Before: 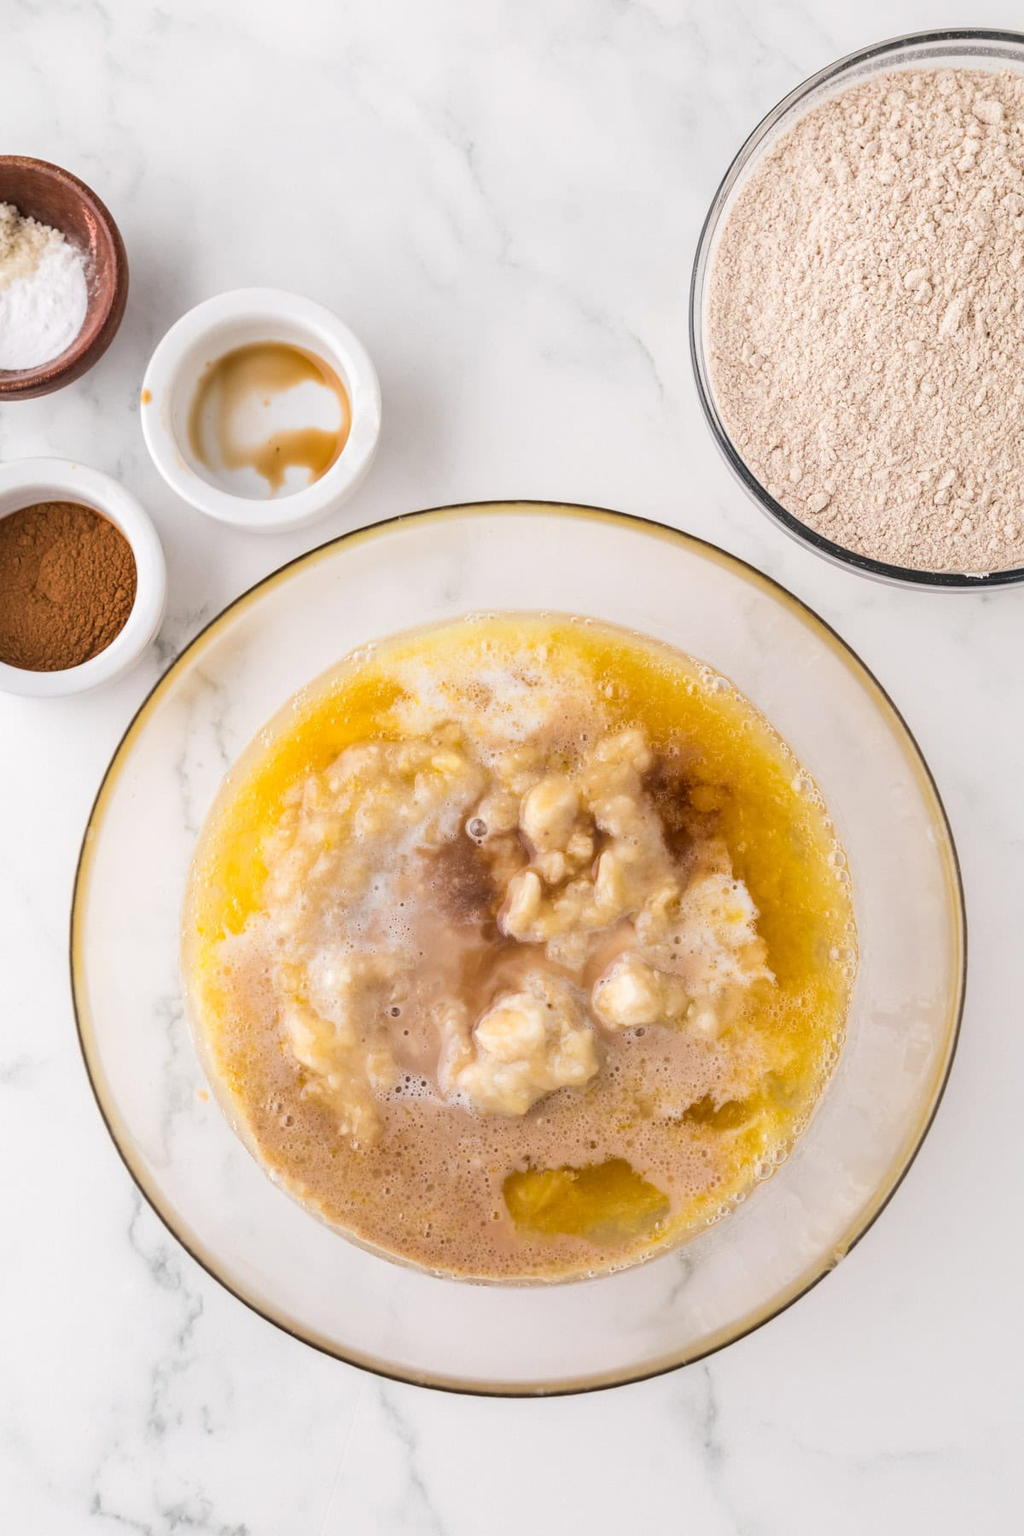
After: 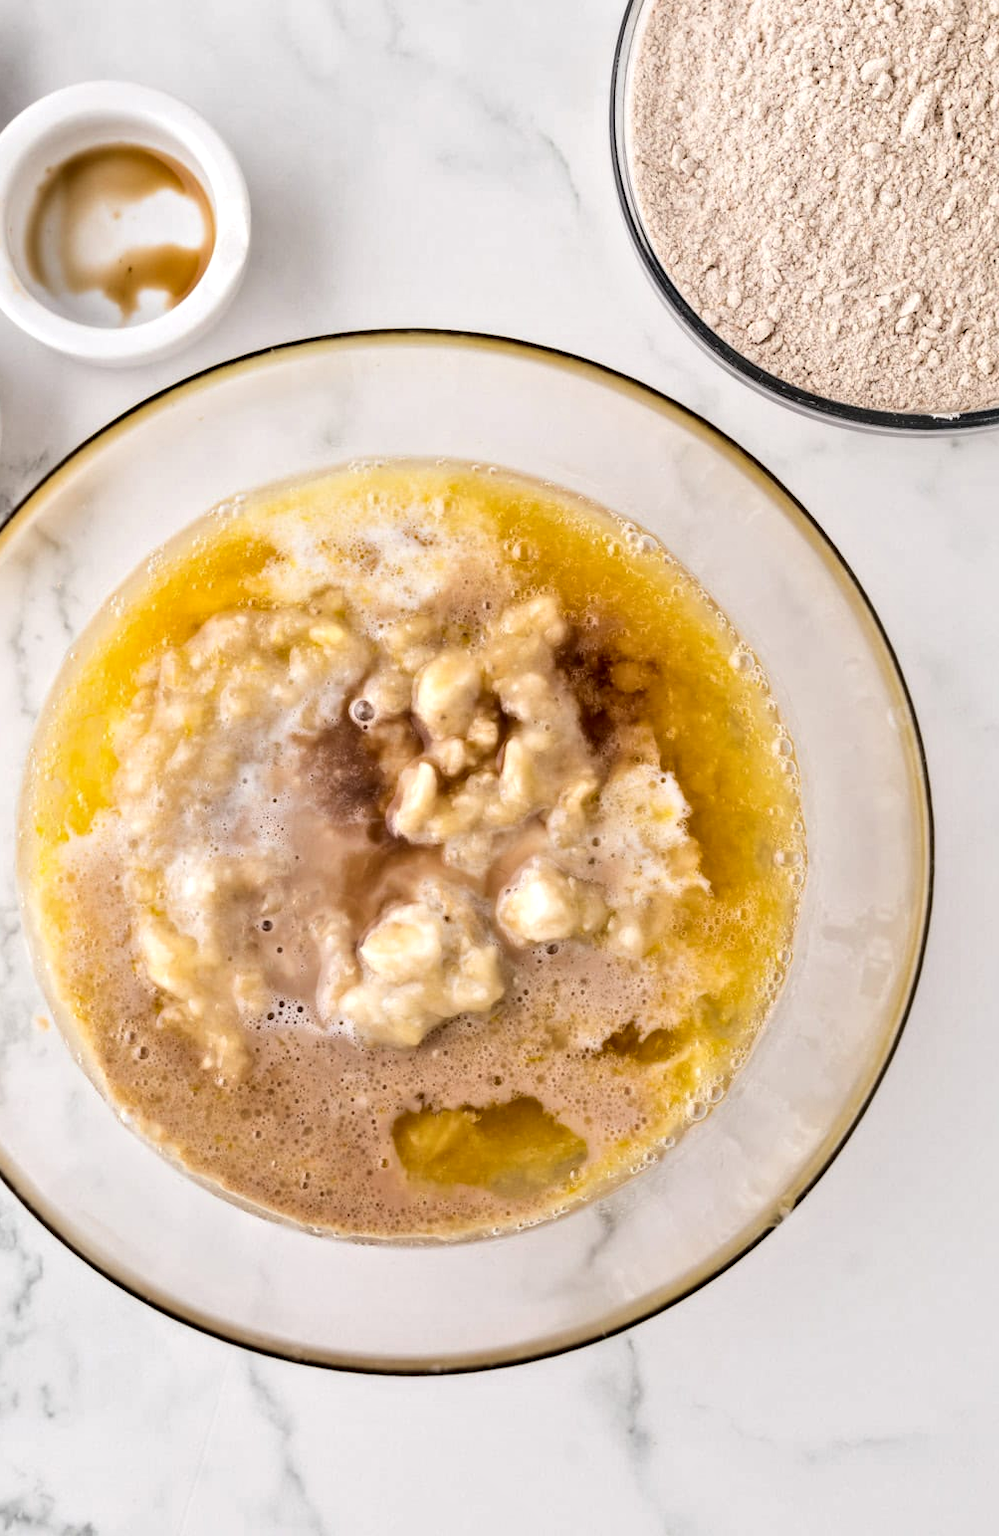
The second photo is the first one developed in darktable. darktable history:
crop: left 16.315%, top 14.246%
contrast equalizer: y [[0.511, 0.558, 0.631, 0.632, 0.559, 0.512], [0.5 ×6], [0.507, 0.559, 0.627, 0.644, 0.647, 0.647], [0 ×6], [0 ×6]]
